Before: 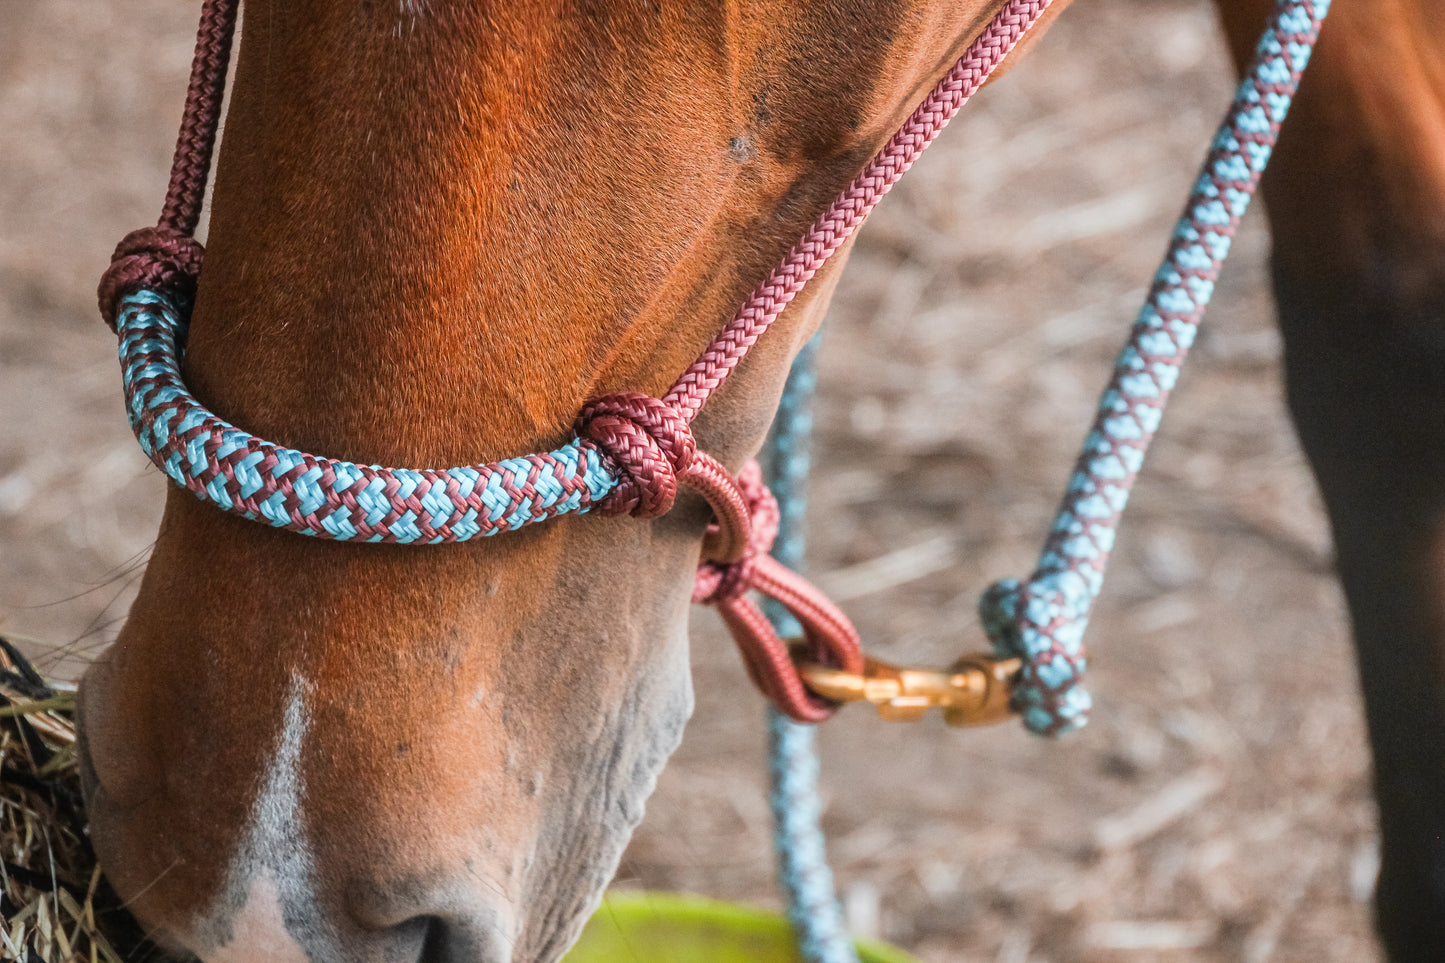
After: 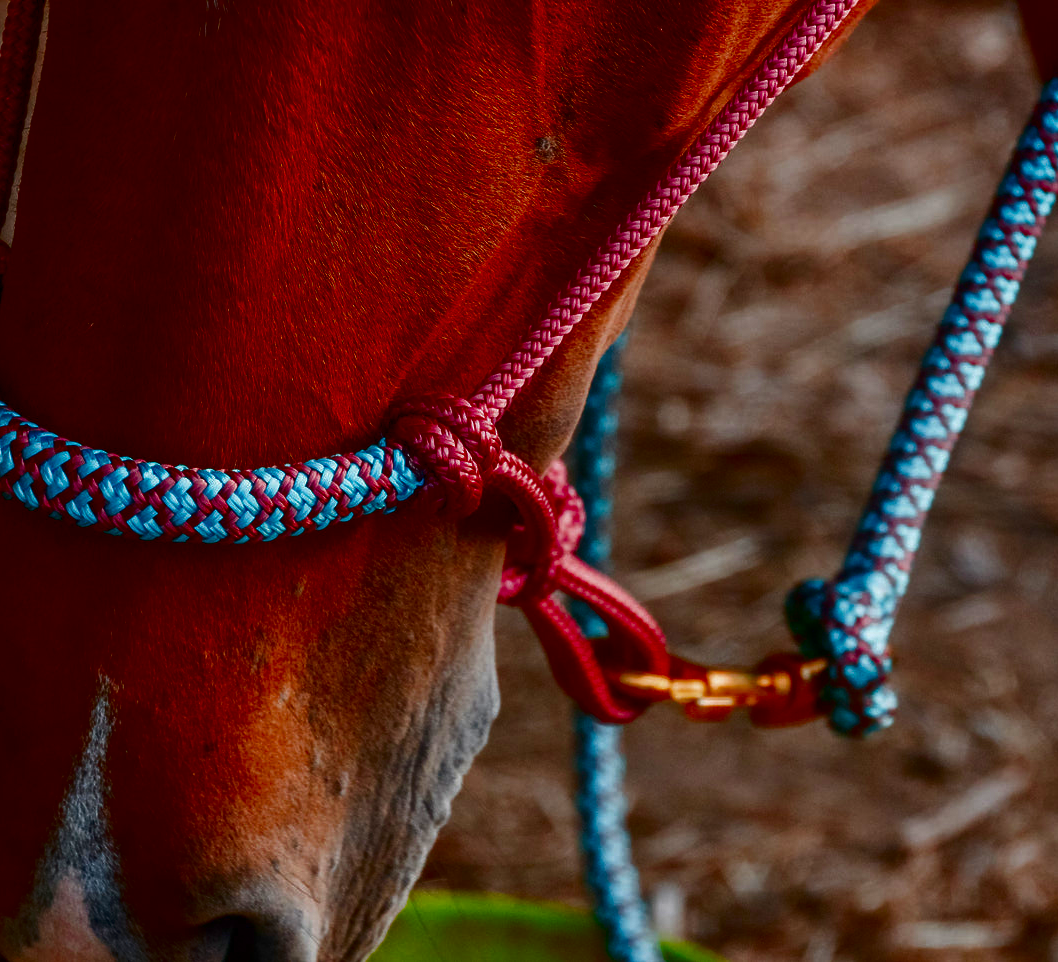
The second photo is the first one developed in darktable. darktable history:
contrast brightness saturation: brightness -1, saturation 1
crop: left 13.443%, right 13.31%
